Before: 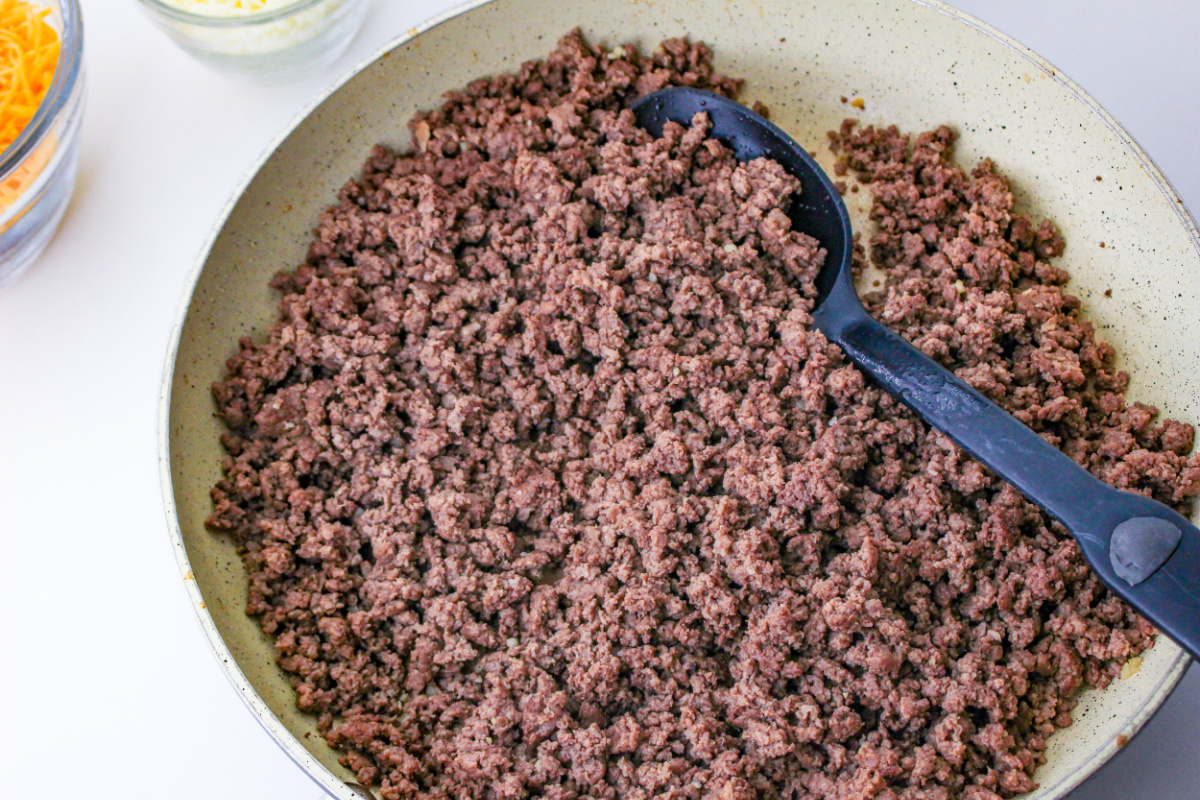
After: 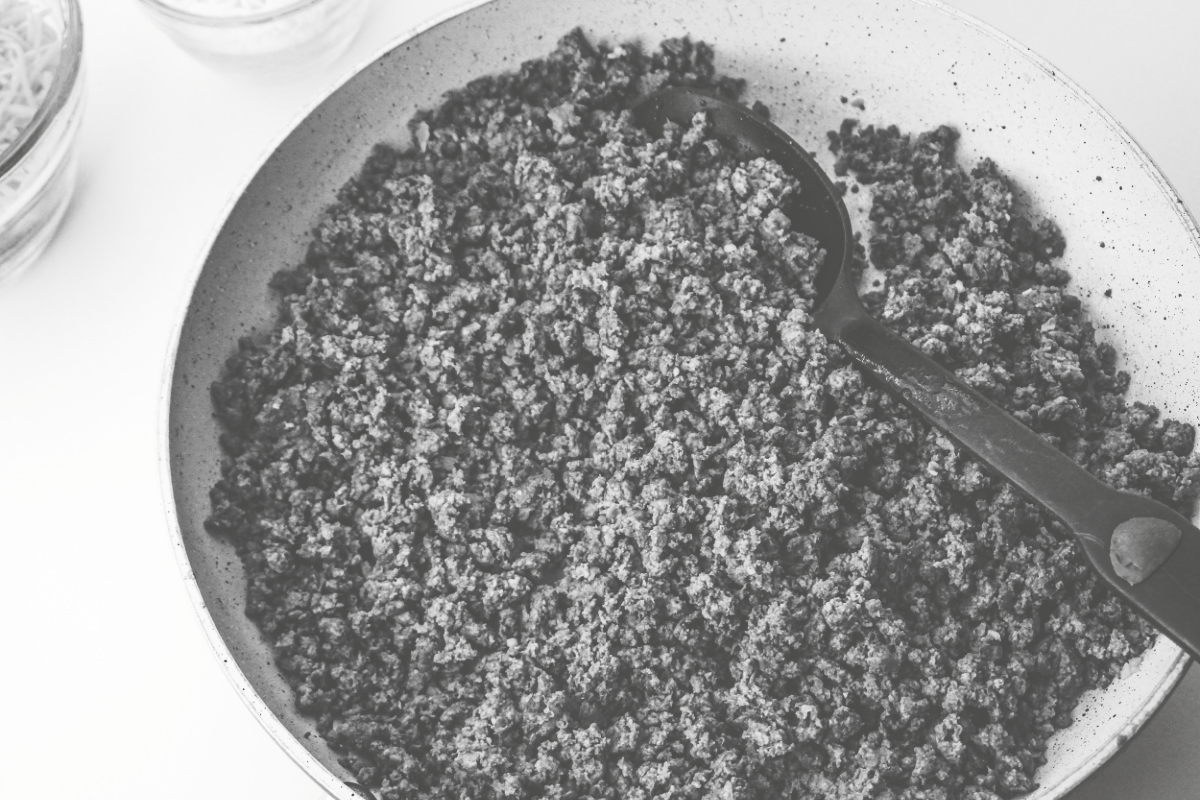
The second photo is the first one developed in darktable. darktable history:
tone curve: curves: ch0 [(0, 0) (0.003, 0.319) (0.011, 0.319) (0.025, 0.323) (0.044, 0.323) (0.069, 0.327) (0.1, 0.33) (0.136, 0.338) (0.177, 0.348) (0.224, 0.361) (0.277, 0.374) (0.335, 0.398) (0.399, 0.444) (0.468, 0.516) (0.543, 0.595) (0.623, 0.694) (0.709, 0.793) (0.801, 0.883) (0.898, 0.942) (1, 1)], preserve colors none
color look up table: target L [95.14, 80.97, 76.25, 75.88, 68.87, 59.66, 47.24, 50.17, 37.41, 24.42, 18.94, 200.64, 80.97, 78.79, 70.35, 65.74, 57.09, 50.83, 33.6, 50.83, 39.07, 41.83, 13.23, 5.464, 88.82, 74.42, 79.88, 74.78, 67.74, 41.14, 55.54, 43.46, 46.84, 42.1, 30.16, 35.3, 34.88, 33.6, 18.94, 20.79, 17.06, 5.464, 86.7, 78.07, 61.45, 50.17, 61.7, 51.62, 22.62], target a [-0.002, -0.002, 0, 0, 0, 0.001, 0, 0.001, 0, -0.125, -0.002, 0, -0.002, 0, 0, 0.001, 0.001, 0 ×4, 0.001, -0.134, -0.459, -0.002, 0 ×6, 0.001, 0, 0.001, 0, 0, -0.117, 0, -0.002, -0.128, -0.131, -0.459, -0.003, -0.002, 0.001, 0.001, 0.001, 0, -0.126], target b [0.024, 0.024, 0.002, 0.002, 0.002, -0.005, 0.001, -0.004, 0.001, 1.567, 0.016, 0, 0.024, 0.002, 0.002, -0.005, -0.004, 0.001, 0.002, 0.001, 0.001, -0.003, 1.703, 5.65, 0.024, 0.002 ×4, 0.001, 0.001, -0.004, 0.001, -0.003, 0.002, 0.001, 1.466, 0.002, 0.016, 1.607, 1.651, 5.65, 0.024, 0.023, -0.005, -0.004, -0.005, 0.001, 1.586], num patches 49
